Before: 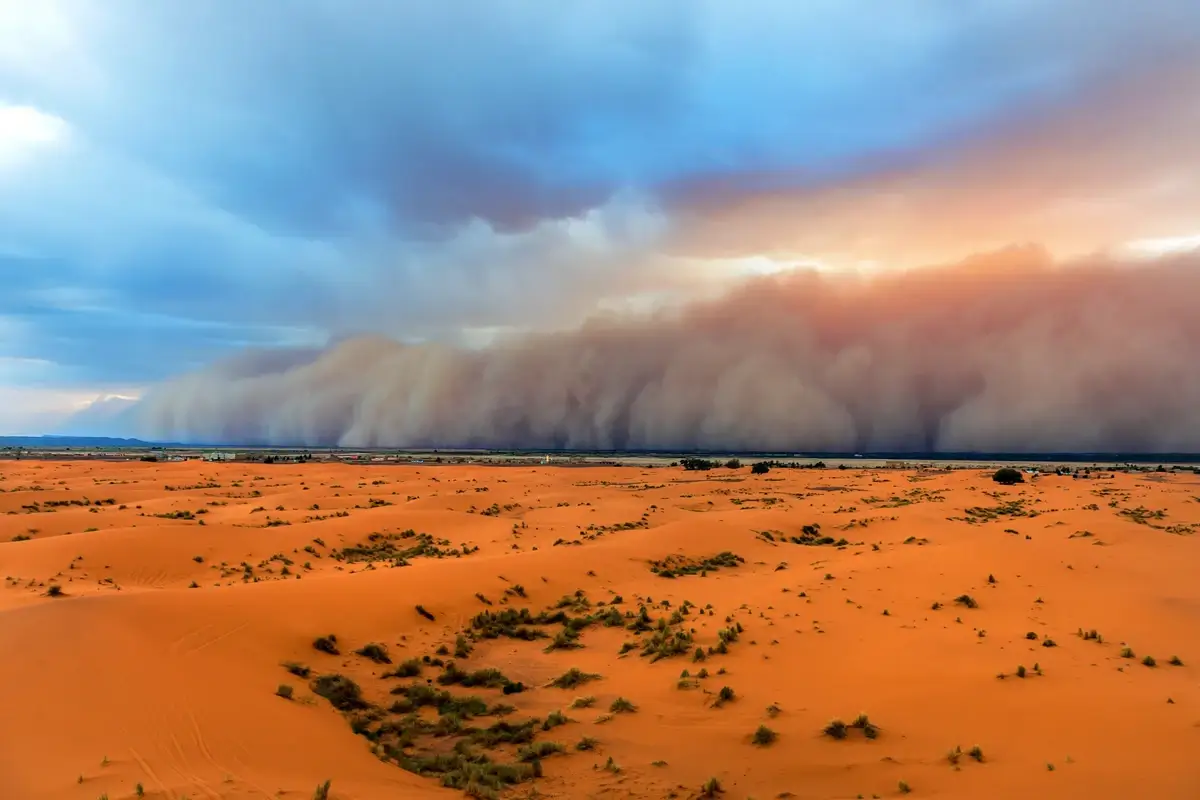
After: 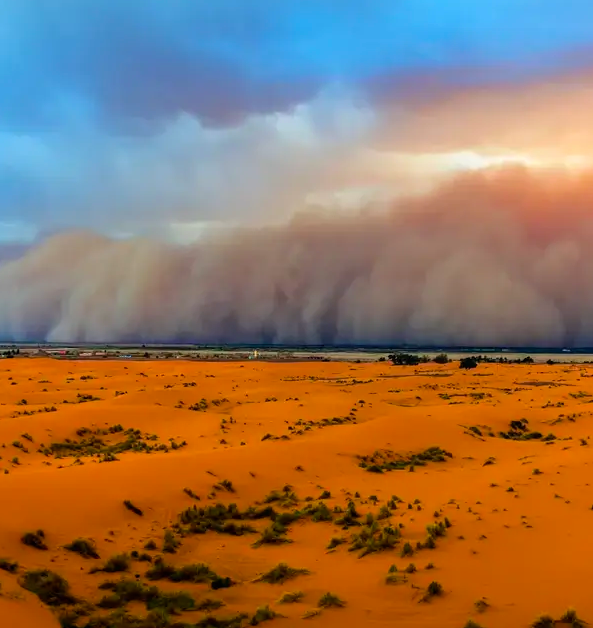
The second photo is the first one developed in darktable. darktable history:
crop and rotate: angle 0.02°, left 24.353%, top 13.219%, right 26.156%, bottom 8.224%
graduated density: rotation -180°, offset 24.95
color balance rgb: perceptual saturation grading › global saturation 20%, global vibrance 20%
